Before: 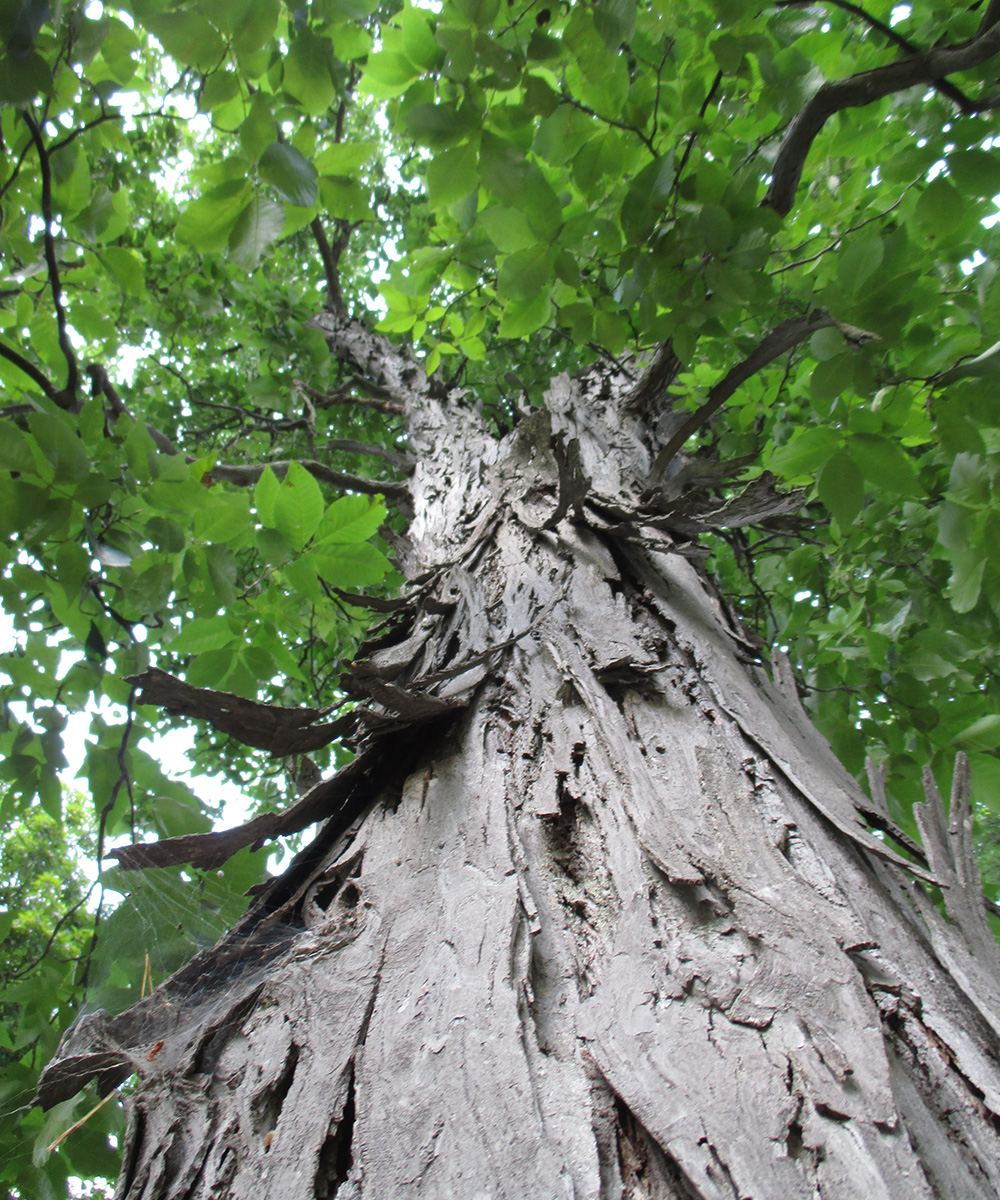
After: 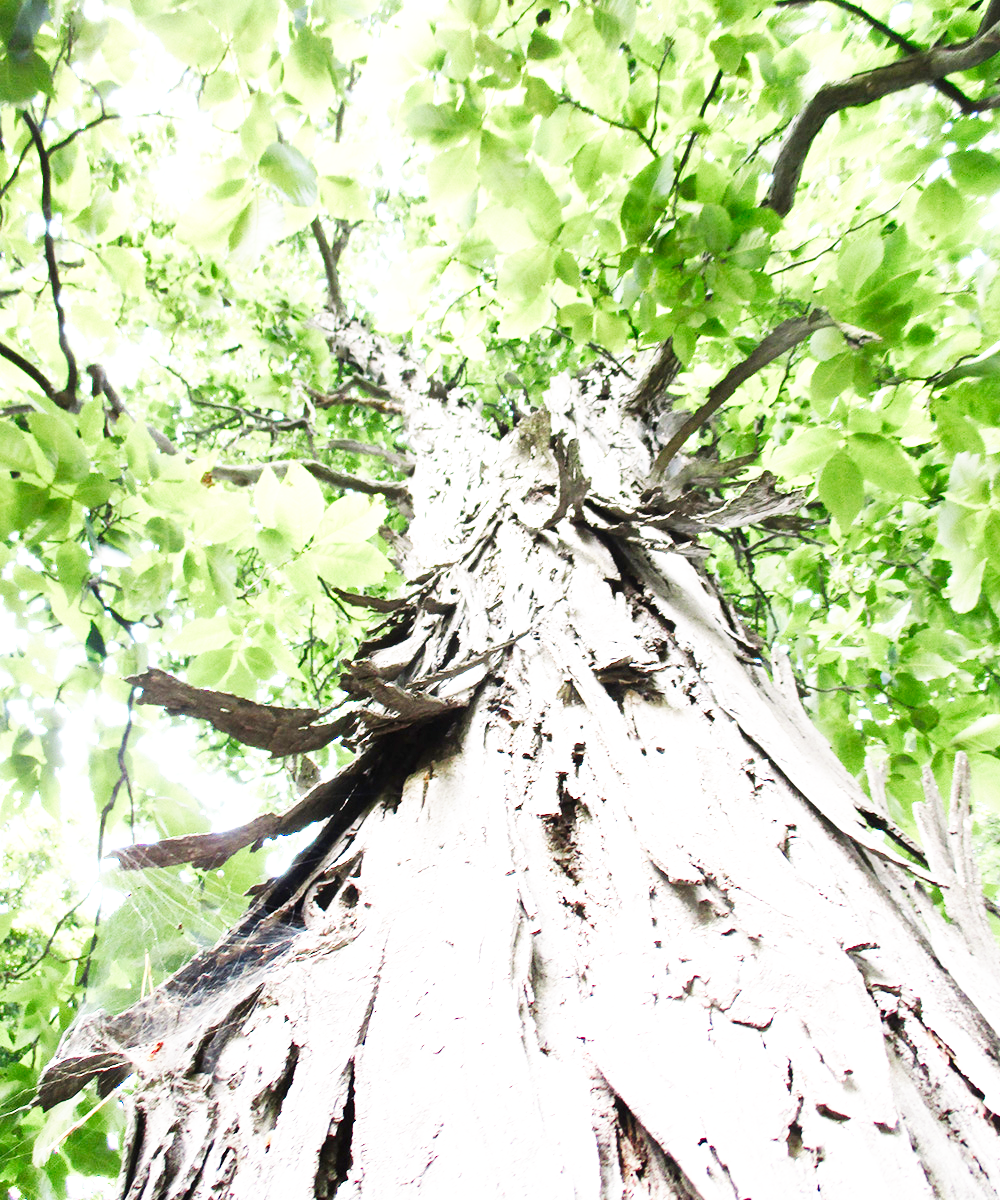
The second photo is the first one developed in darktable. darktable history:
exposure: black level correction 0, exposure 1.199 EV, compensate highlight preservation false
base curve: curves: ch0 [(0, 0) (0.007, 0.004) (0.027, 0.03) (0.046, 0.07) (0.207, 0.54) (0.442, 0.872) (0.673, 0.972) (1, 1)], preserve colors none
color balance rgb: highlights gain › chroma 2.049%, highlights gain › hue 63.51°, perceptual saturation grading › global saturation 0.864%, perceptual saturation grading › highlights -30.618%, perceptual saturation grading › shadows 20.288%, saturation formula JzAzBz (2021)
